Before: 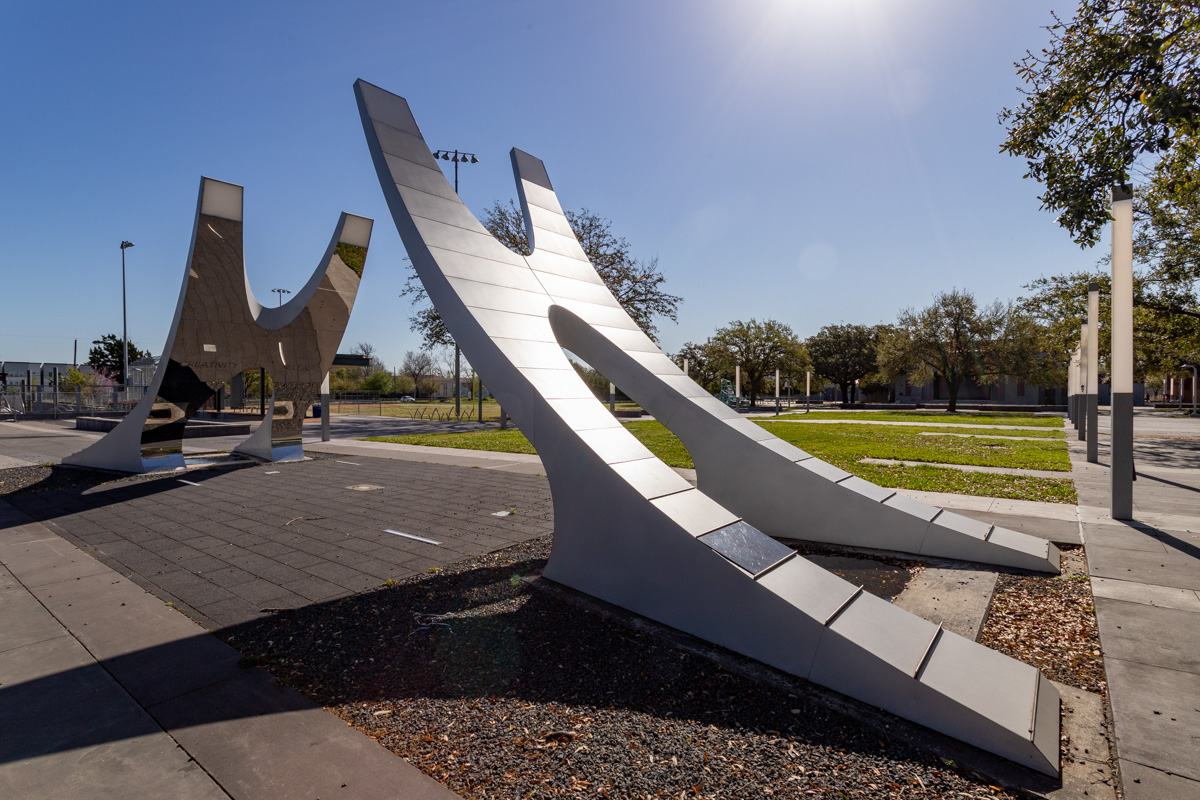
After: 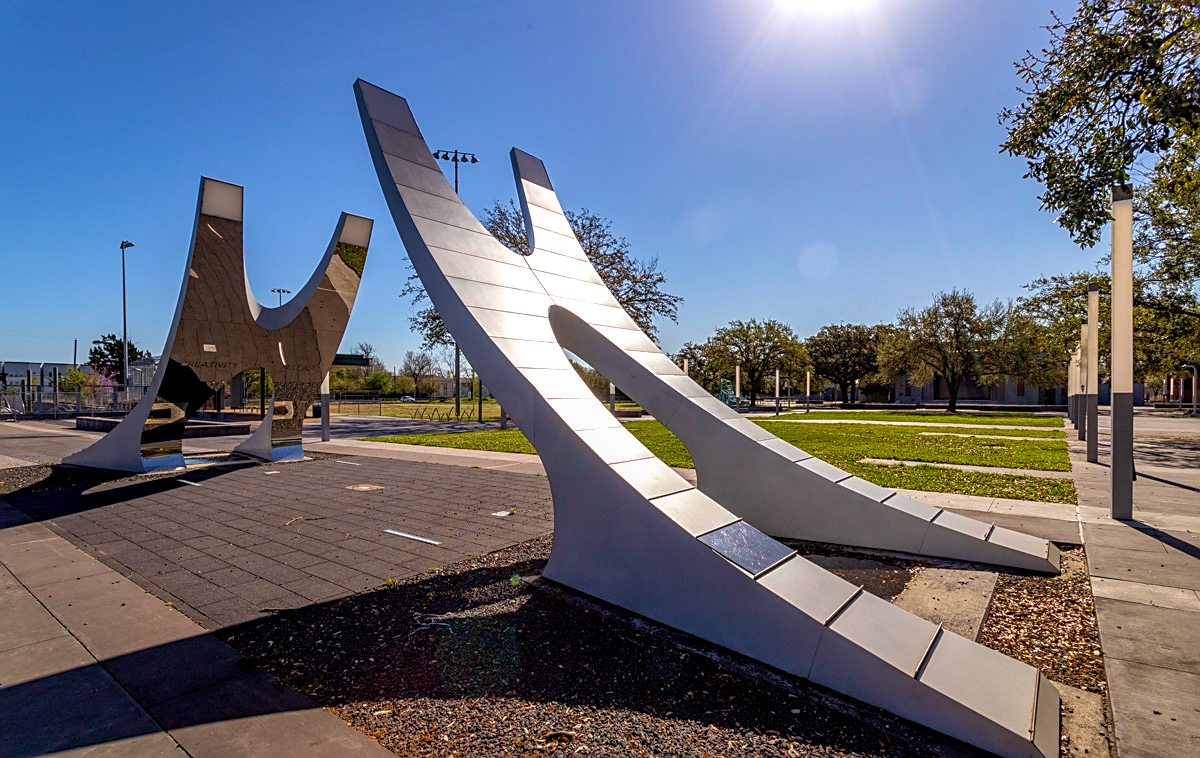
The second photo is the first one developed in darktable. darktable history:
local contrast: detail 130%
crop and rotate: top 0.003%, bottom 5.126%
exposure: compensate exposure bias true, compensate highlight preservation false
color balance rgb: linear chroma grading › global chroma 15.468%, perceptual saturation grading › global saturation -1.211%, global vibrance 24.963%, contrast 9.981%
sharpen: on, module defaults
velvia: strength 37.05%
shadows and highlights: on, module defaults
